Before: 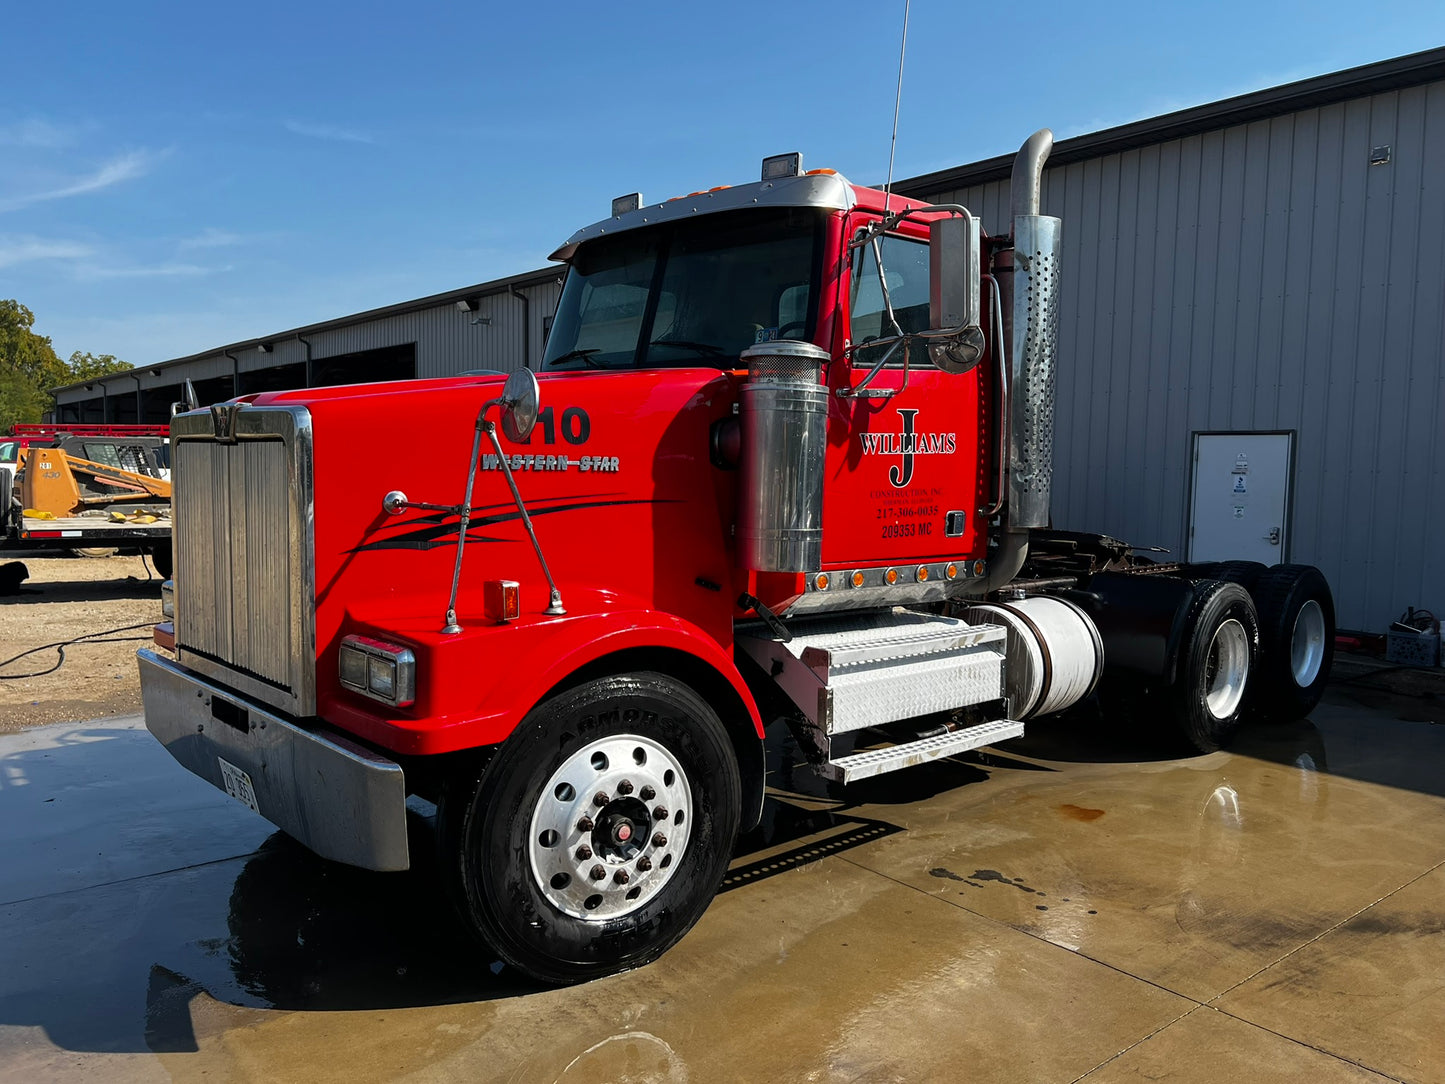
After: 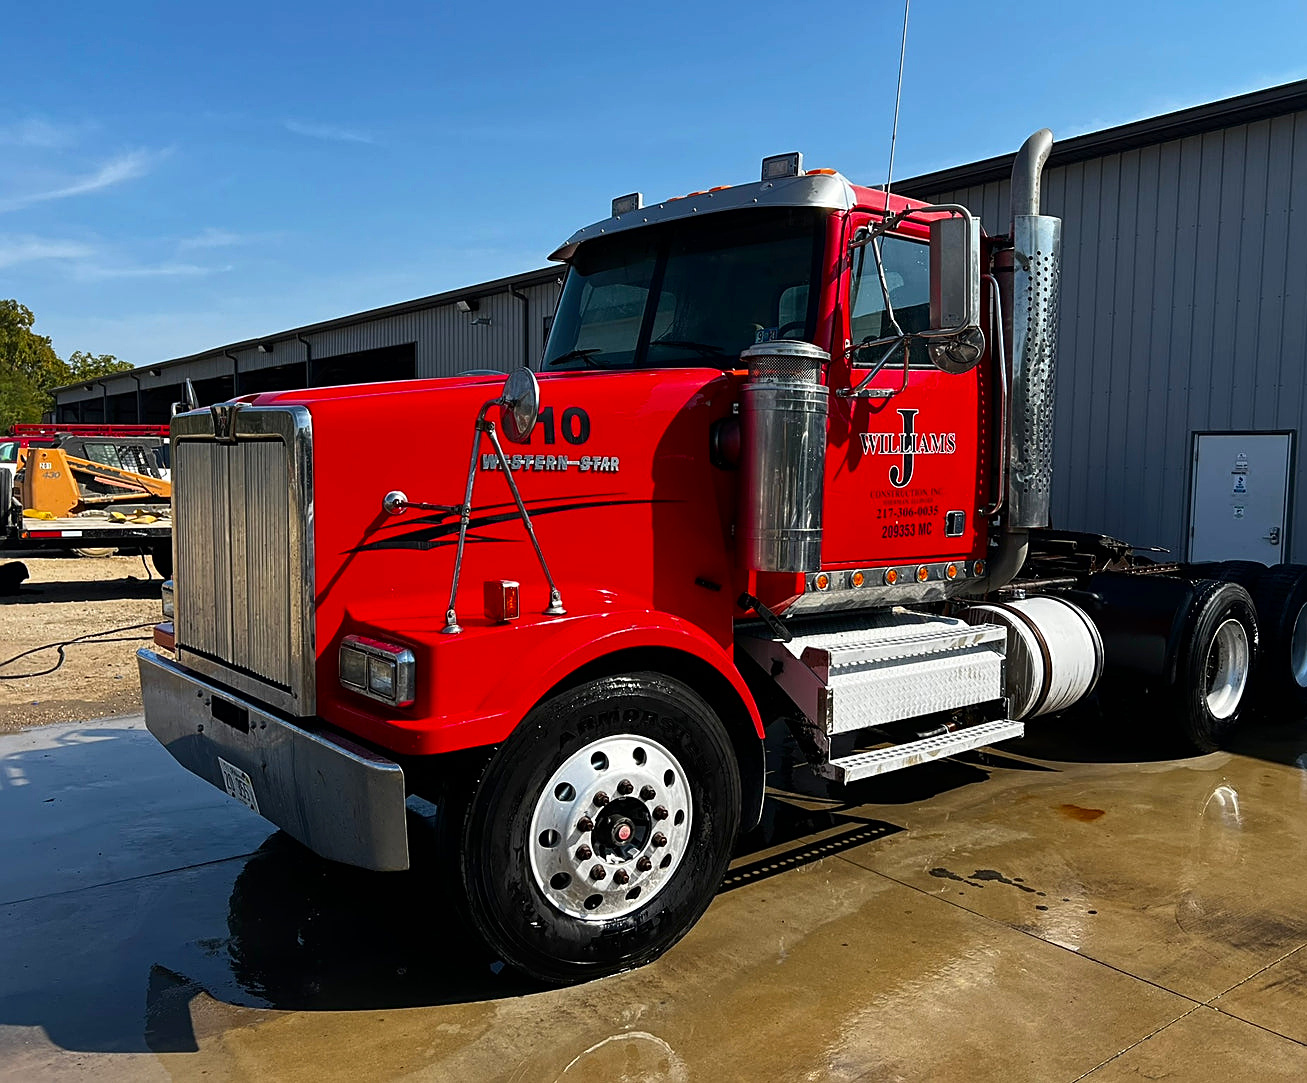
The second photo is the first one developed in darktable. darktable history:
contrast brightness saturation: contrast 0.145, brightness -0.014, saturation 0.102
sharpen: on, module defaults
crop: right 9.521%, bottom 0.032%
